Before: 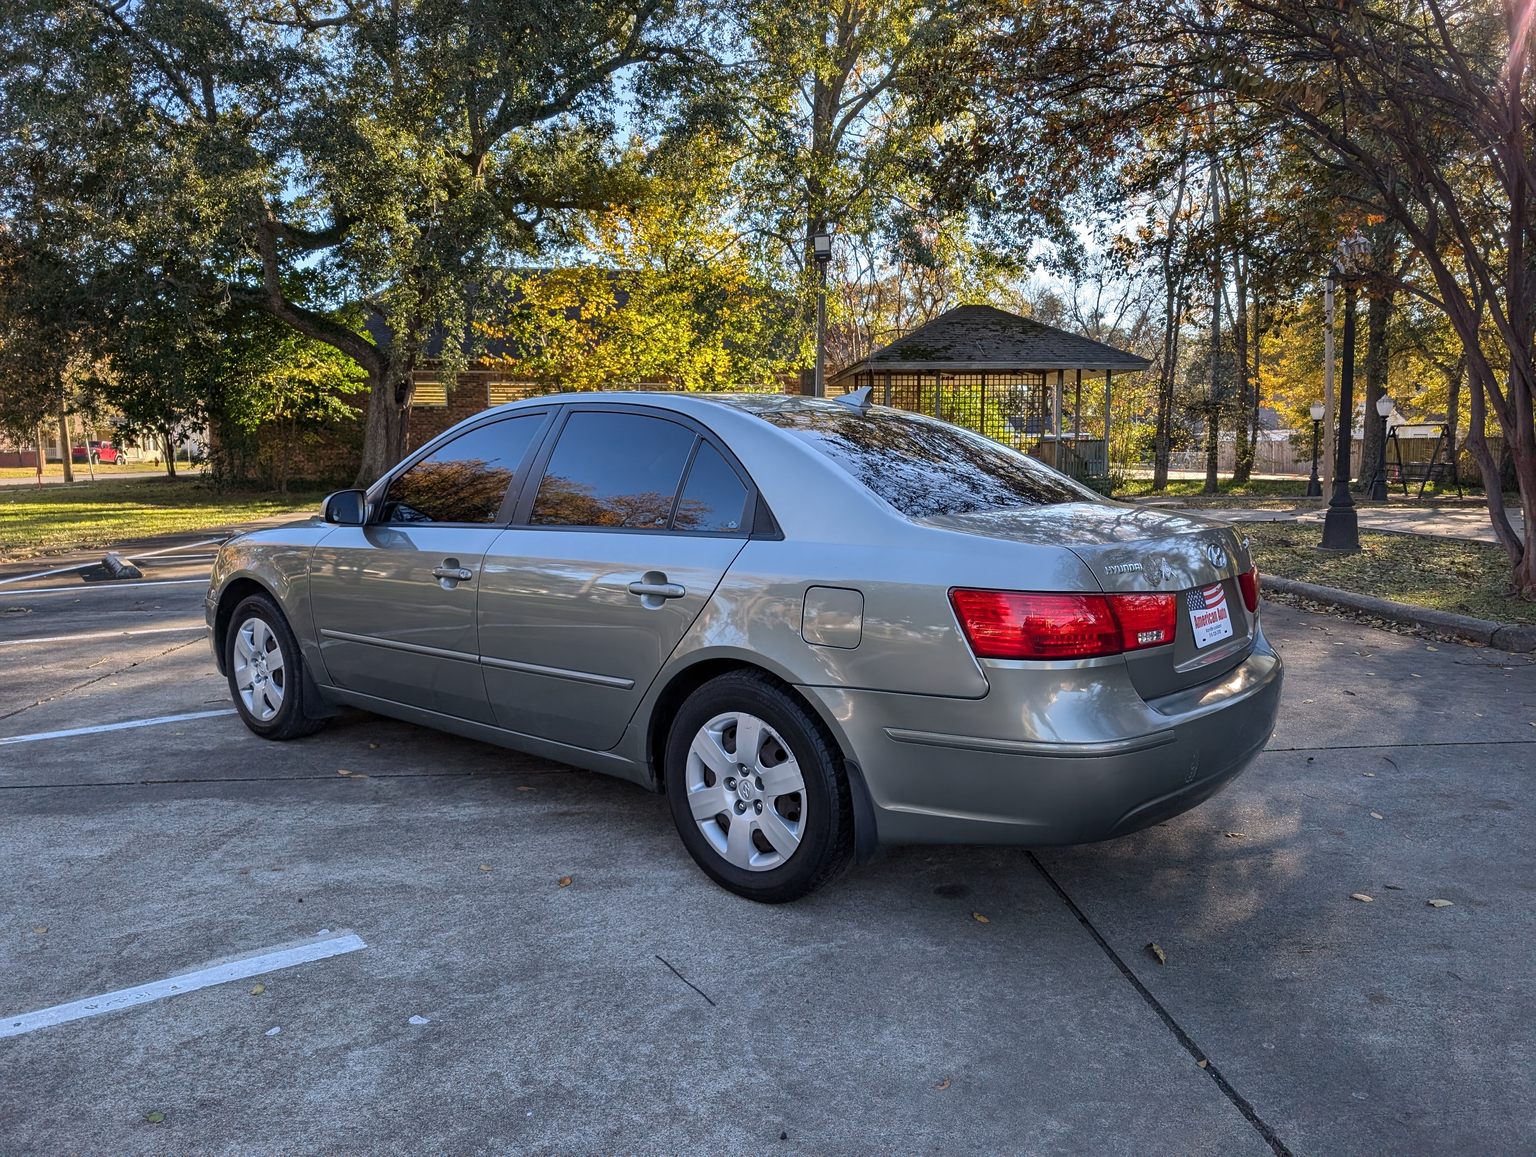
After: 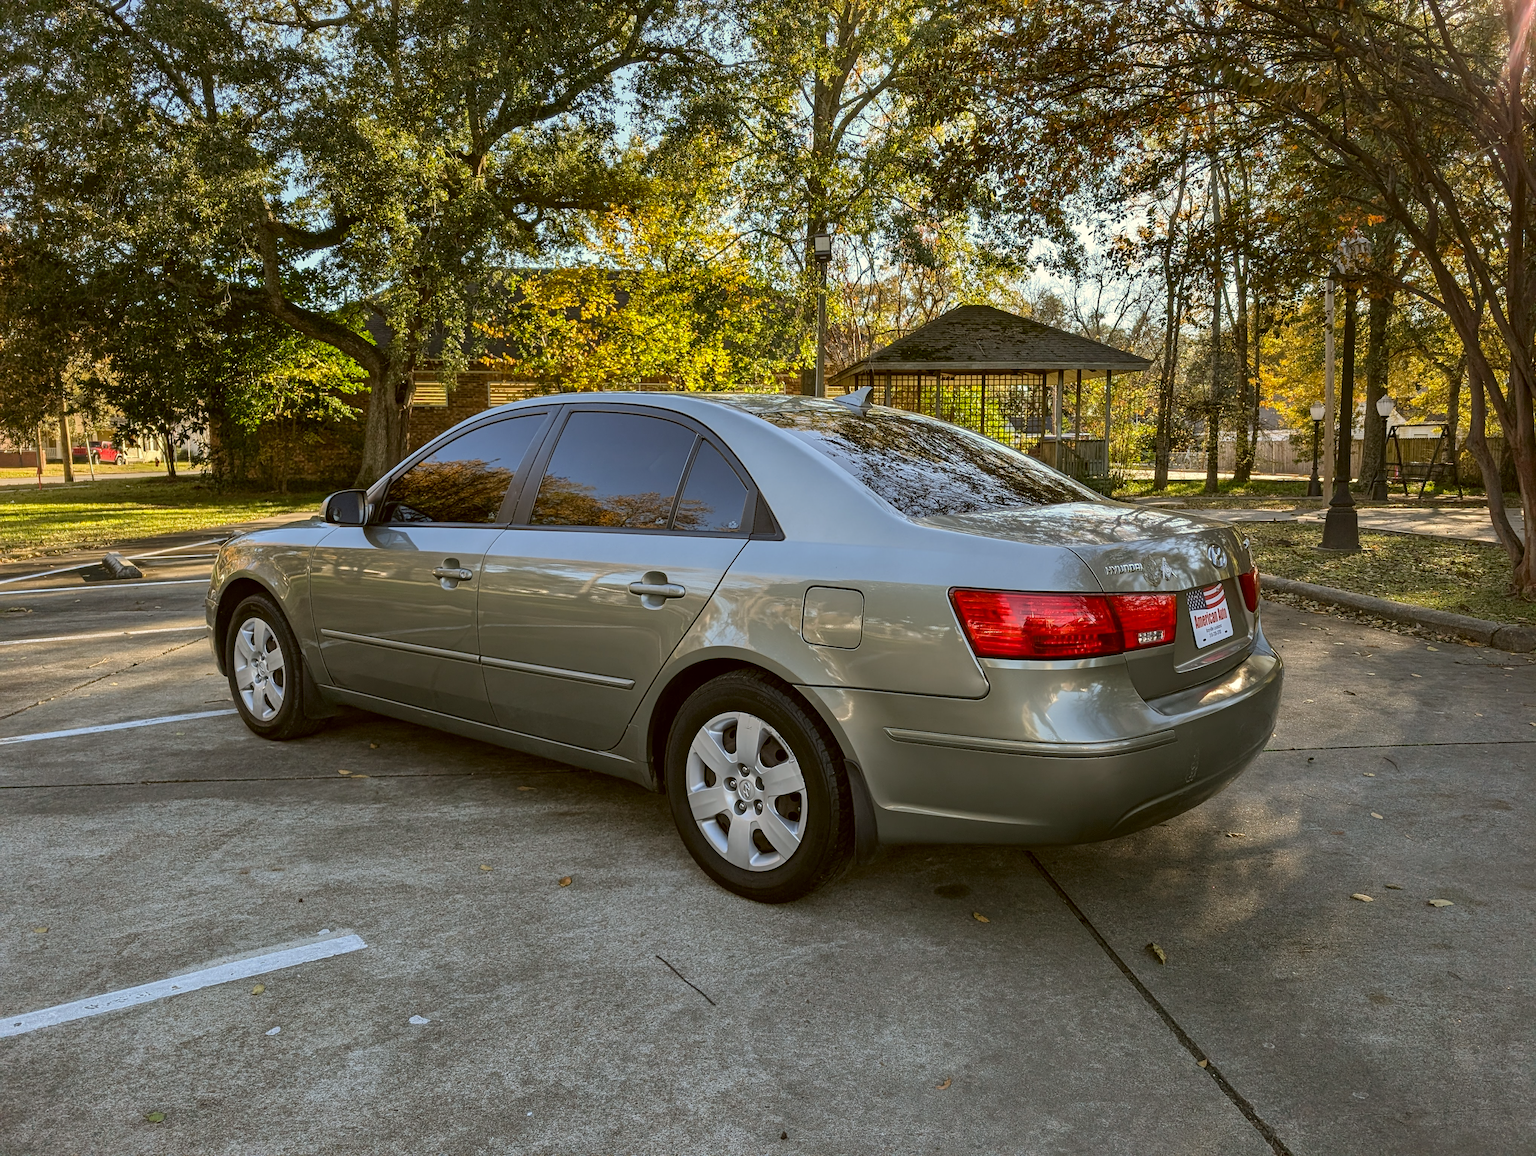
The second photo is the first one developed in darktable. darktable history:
color correction: highlights a* -1.37, highlights b* 10.02, shadows a* 0.837, shadows b* 19.4
